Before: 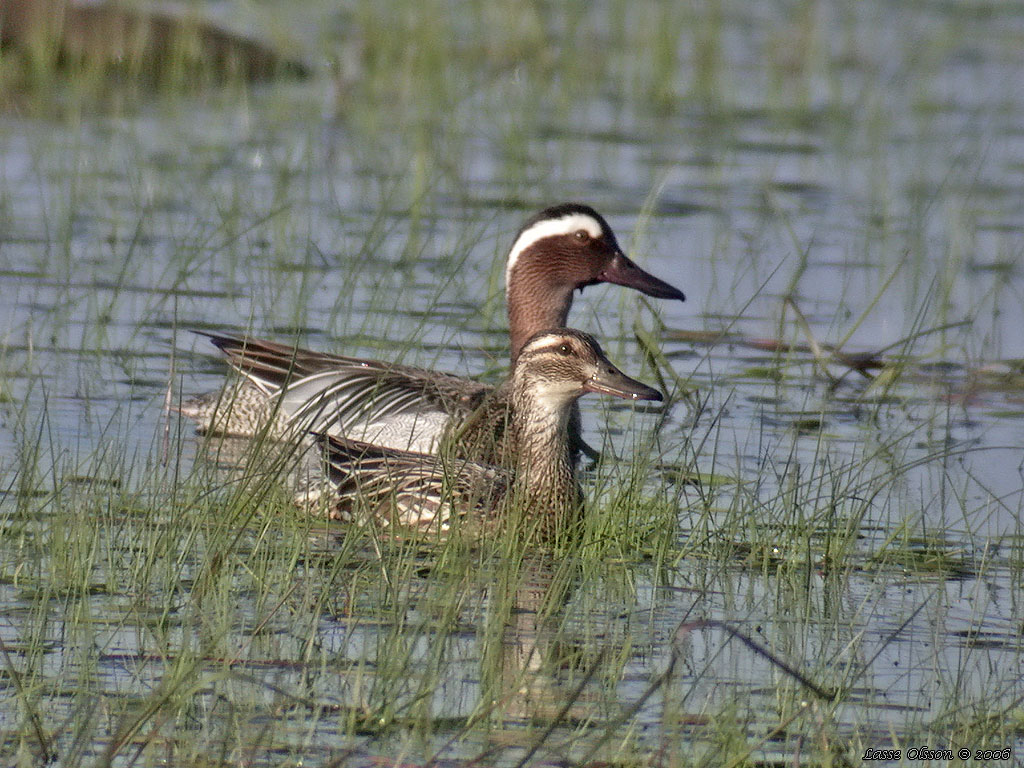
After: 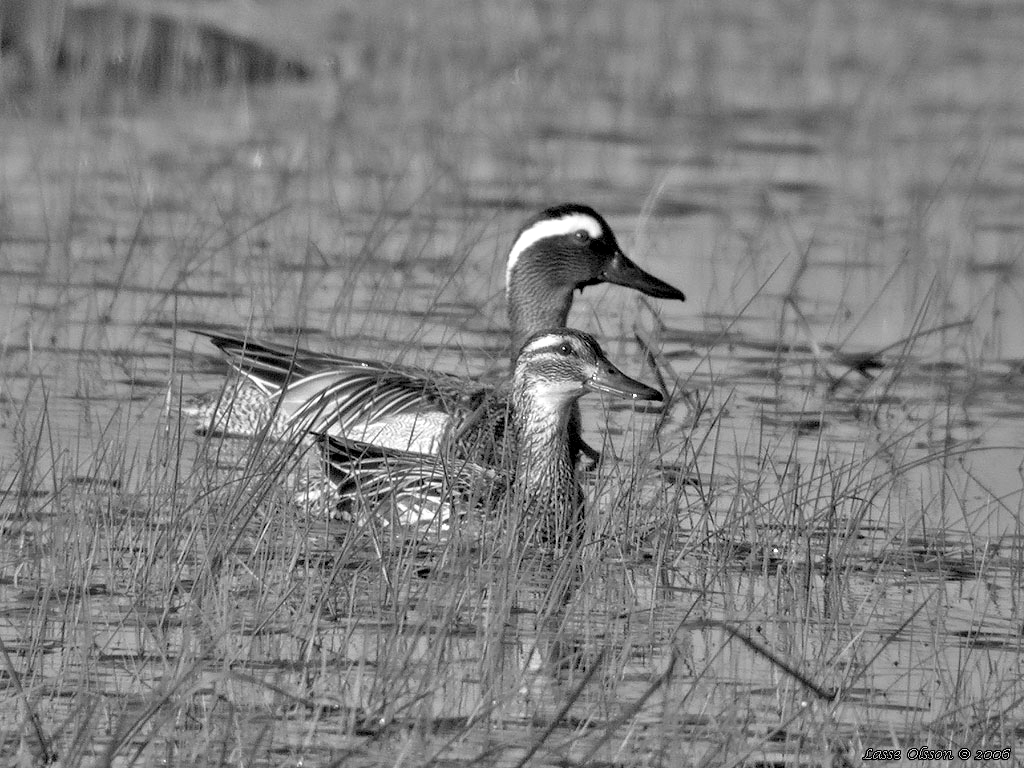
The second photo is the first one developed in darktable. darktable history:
shadows and highlights: radius 108.52, shadows 40.68, highlights -72.88, low approximation 0.01, soften with gaussian
monochrome: on, module defaults
tone equalizer: on, module defaults
rgb levels: levels [[0.01, 0.419, 0.839], [0, 0.5, 1], [0, 0.5, 1]]
